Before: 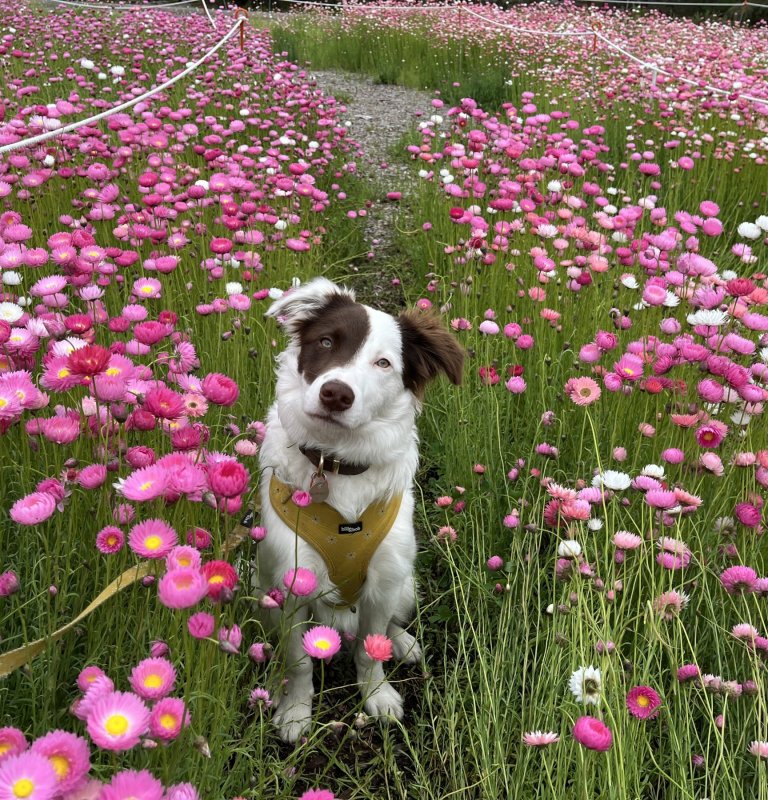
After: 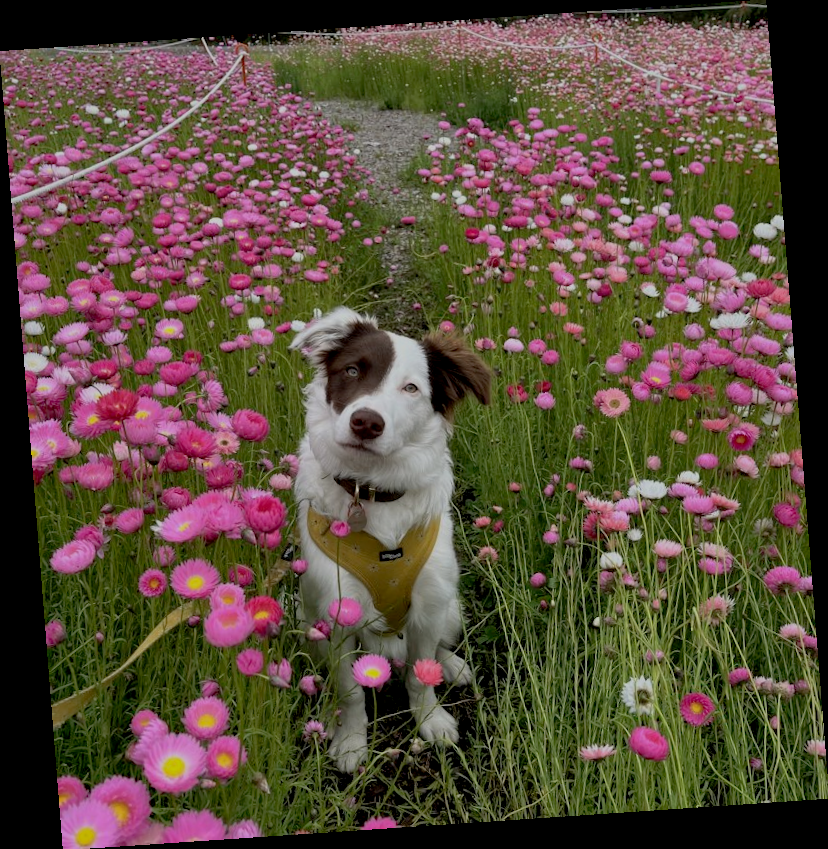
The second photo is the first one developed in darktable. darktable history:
exposure: black level correction 0.009, exposure -0.637 EV, compensate highlight preservation false
rotate and perspective: rotation -4.2°, shear 0.006, automatic cropping off
shadows and highlights: on, module defaults
